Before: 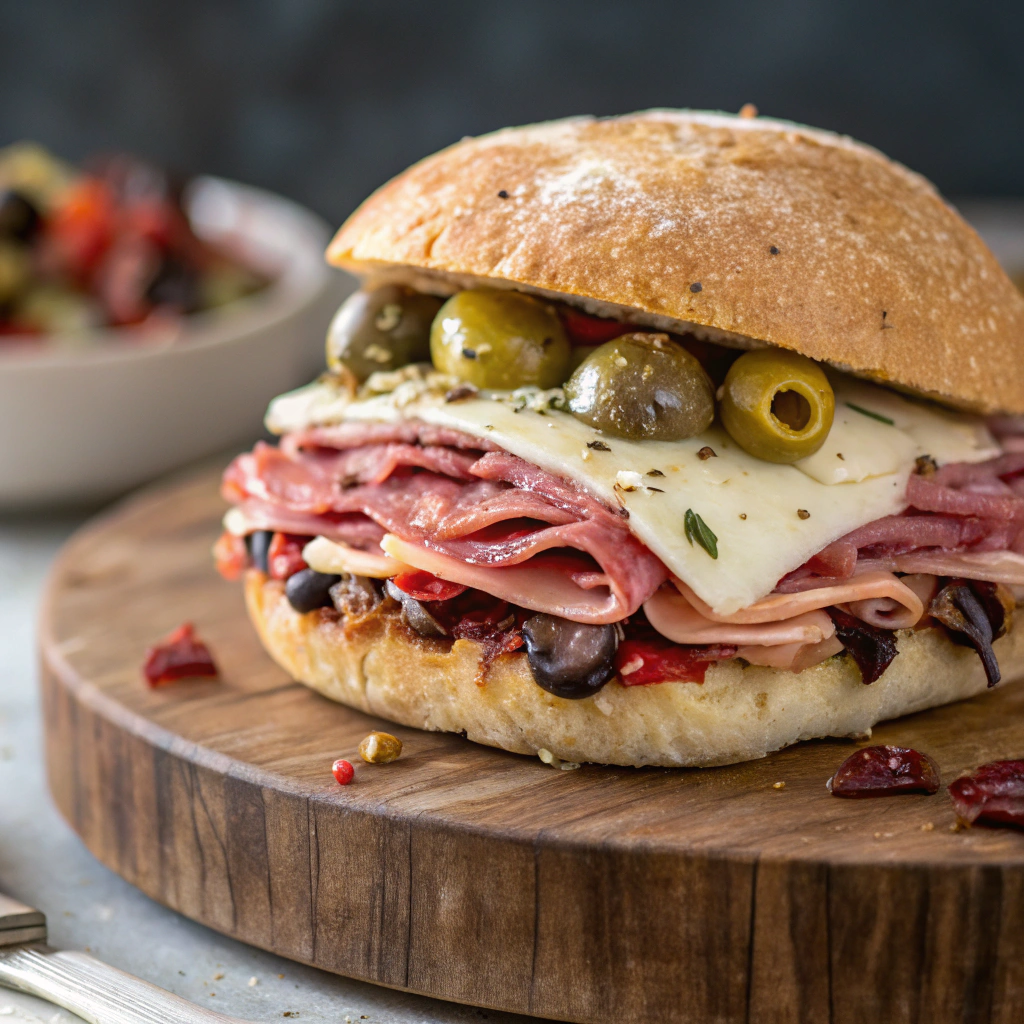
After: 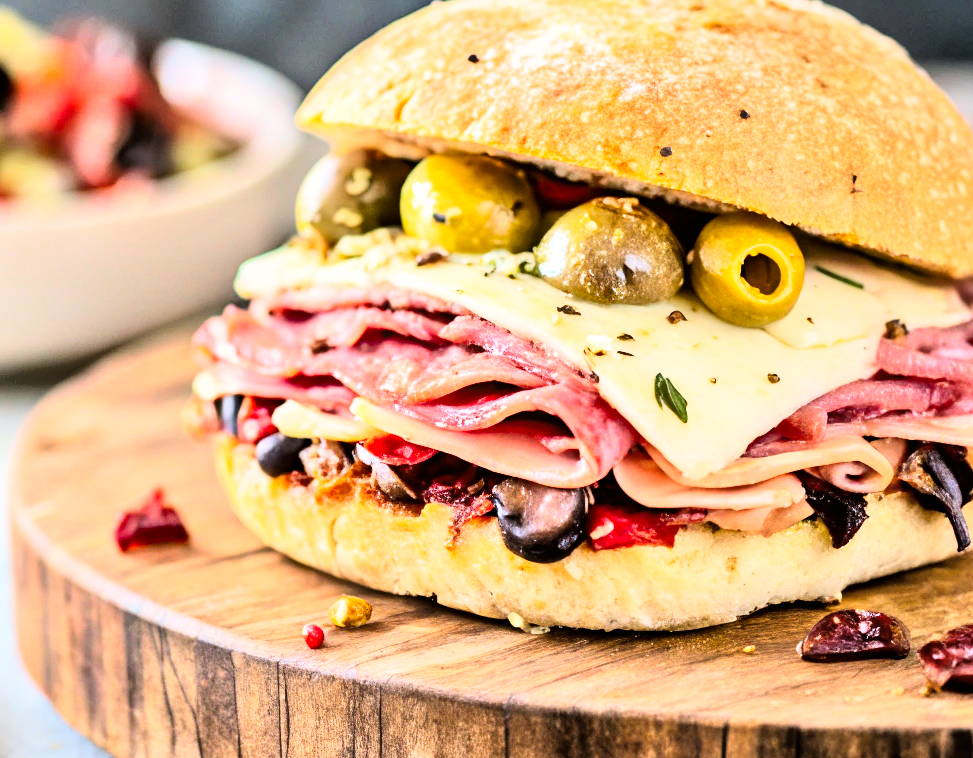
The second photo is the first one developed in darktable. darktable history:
crop and rotate: left 2.991%, top 13.302%, right 1.981%, bottom 12.636%
shadows and highlights: soften with gaussian
rgb curve: curves: ch0 [(0, 0) (0.21, 0.15) (0.24, 0.21) (0.5, 0.75) (0.75, 0.96) (0.89, 0.99) (1, 1)]; ch1 [(0, 0.02) (0.21, 0.13) (0.25, 0.2) (0.5, 0.67) (0.75, 0.9) (0.89, 0.97) (1, 1)]; ch2 [(0, 0.02) (0.21, 0.13) (0.25, 0.2) (0.5, 0.67) (0.75, 0.9) (0.89, 0.97) (1, 1)], compensate middle gray true
tone equalizer: -7 EV 0.15 EV, -6 EV 0.6 EV, -5 EV 1.15 EV, -4 EV 1.33 EV, -3 EV 1.15 EV, -2 EV 0.6 EV, -1 EV 0.15 EV, mask exposure compensation -0.5 EV
